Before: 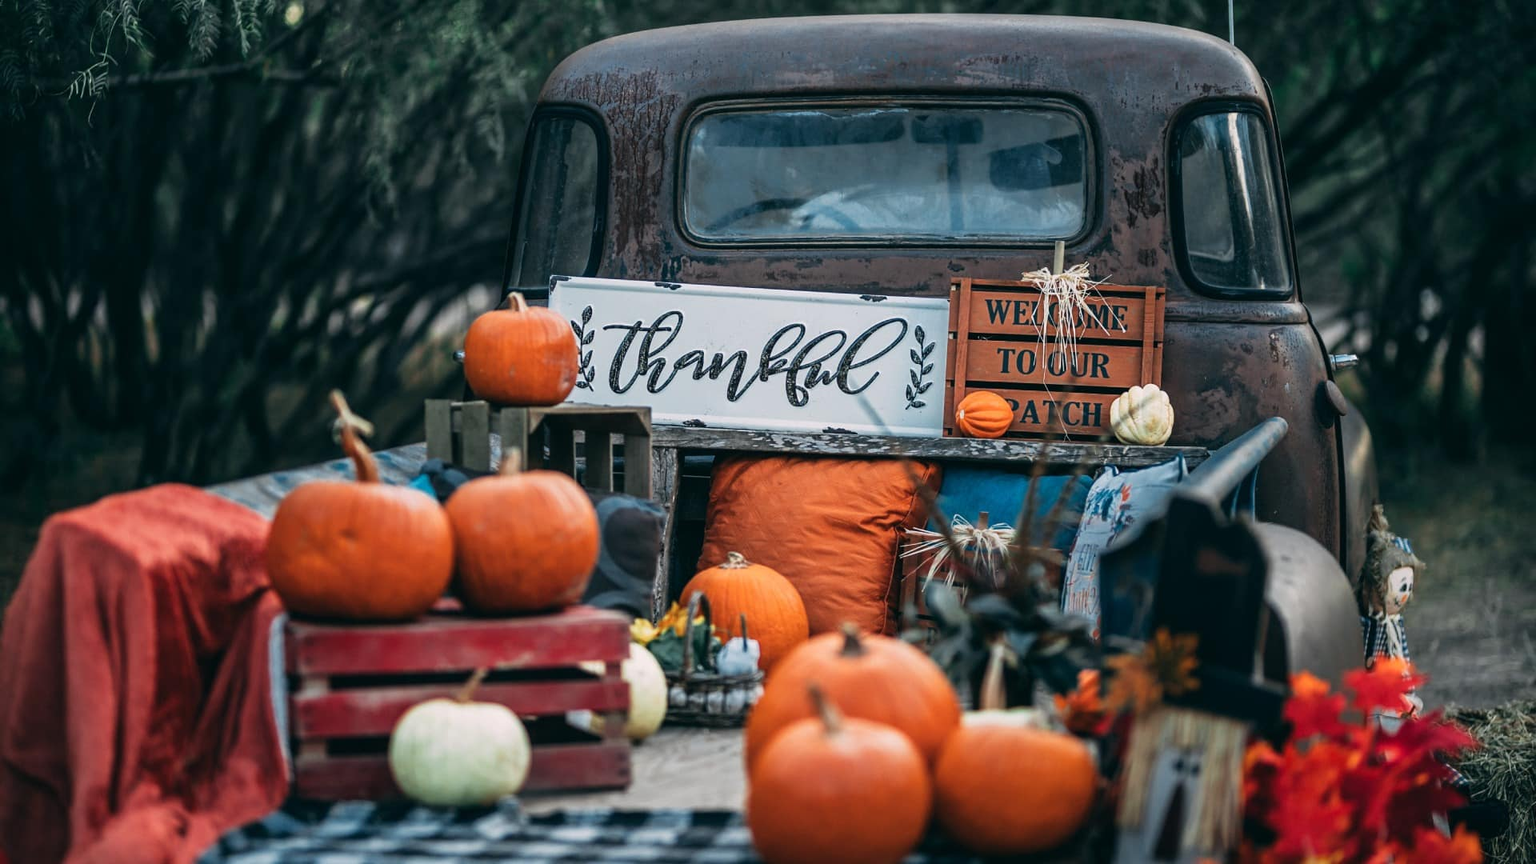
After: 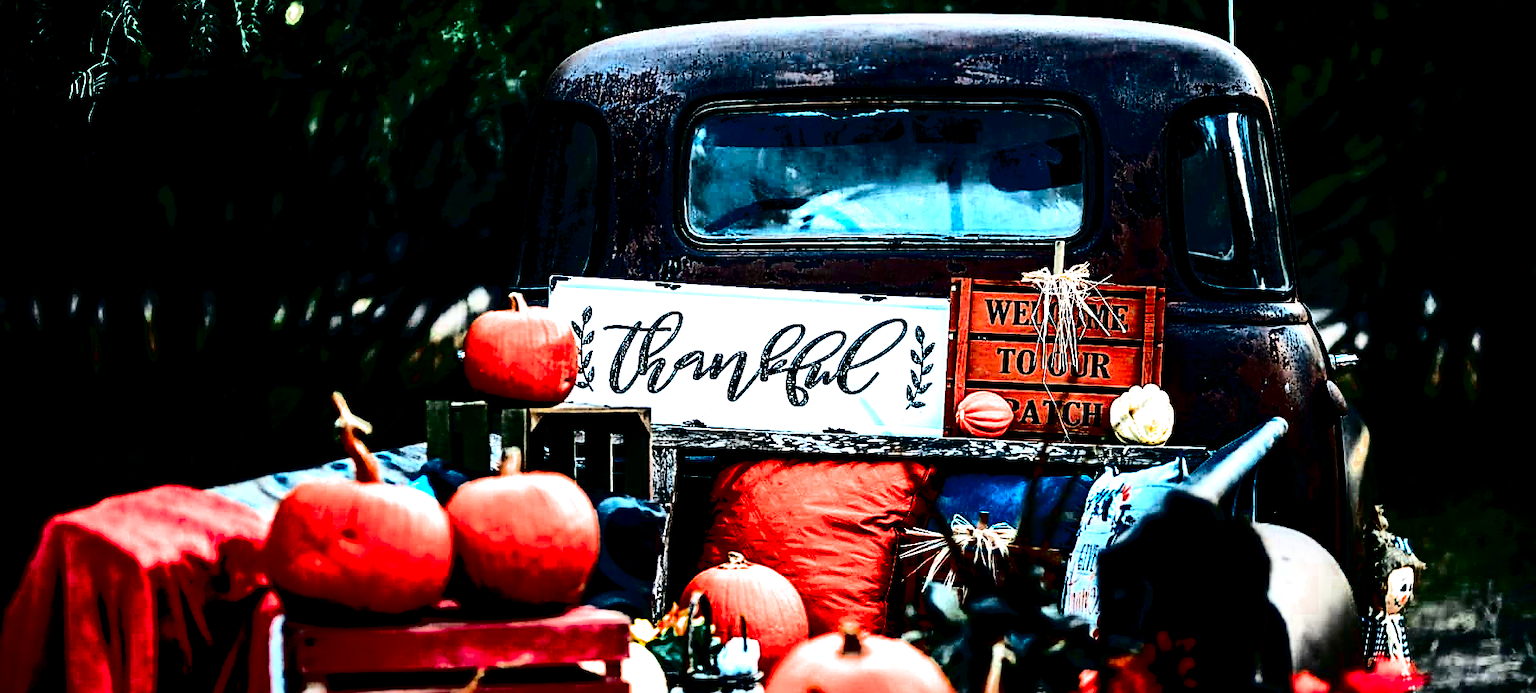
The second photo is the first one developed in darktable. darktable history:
levels: mode automatic, levels [0.062, 0.494, 0.925]
crop: bottom 19.669%
color zones: curves: ch0 [(0.11, 0.396) (0.195, 0.36) (0.25, 0.5) (0.303, 0.412) (0.357, 0.544) (0.75, 0.5) (0.967, 0.328)]; ch1 [(0, 0.468) (0.112, 0.512) (0.202, 0.6) (0.25, 0.5) (0.307, 0.352) (0.357, 0.544) (0.75, 0.5) (0.963, 0.524)]
exposure: black level correction 0, exposure 0.894 EV, compensate highlight preservation false
contrast brightness saturation: contrast 0.755, brightness -0.985, saturation 0.985
sharpen: on, module defaults
filmic rgb: black relative exposure -8.24 EV, white relative exposure 2.2 EV, target white luminance 99.874%, hardness 7.13, latitude 75.76%, contrast 1.317, highlights saturation mix -2.98%, shadows ↔ highlights balance 30.86%
